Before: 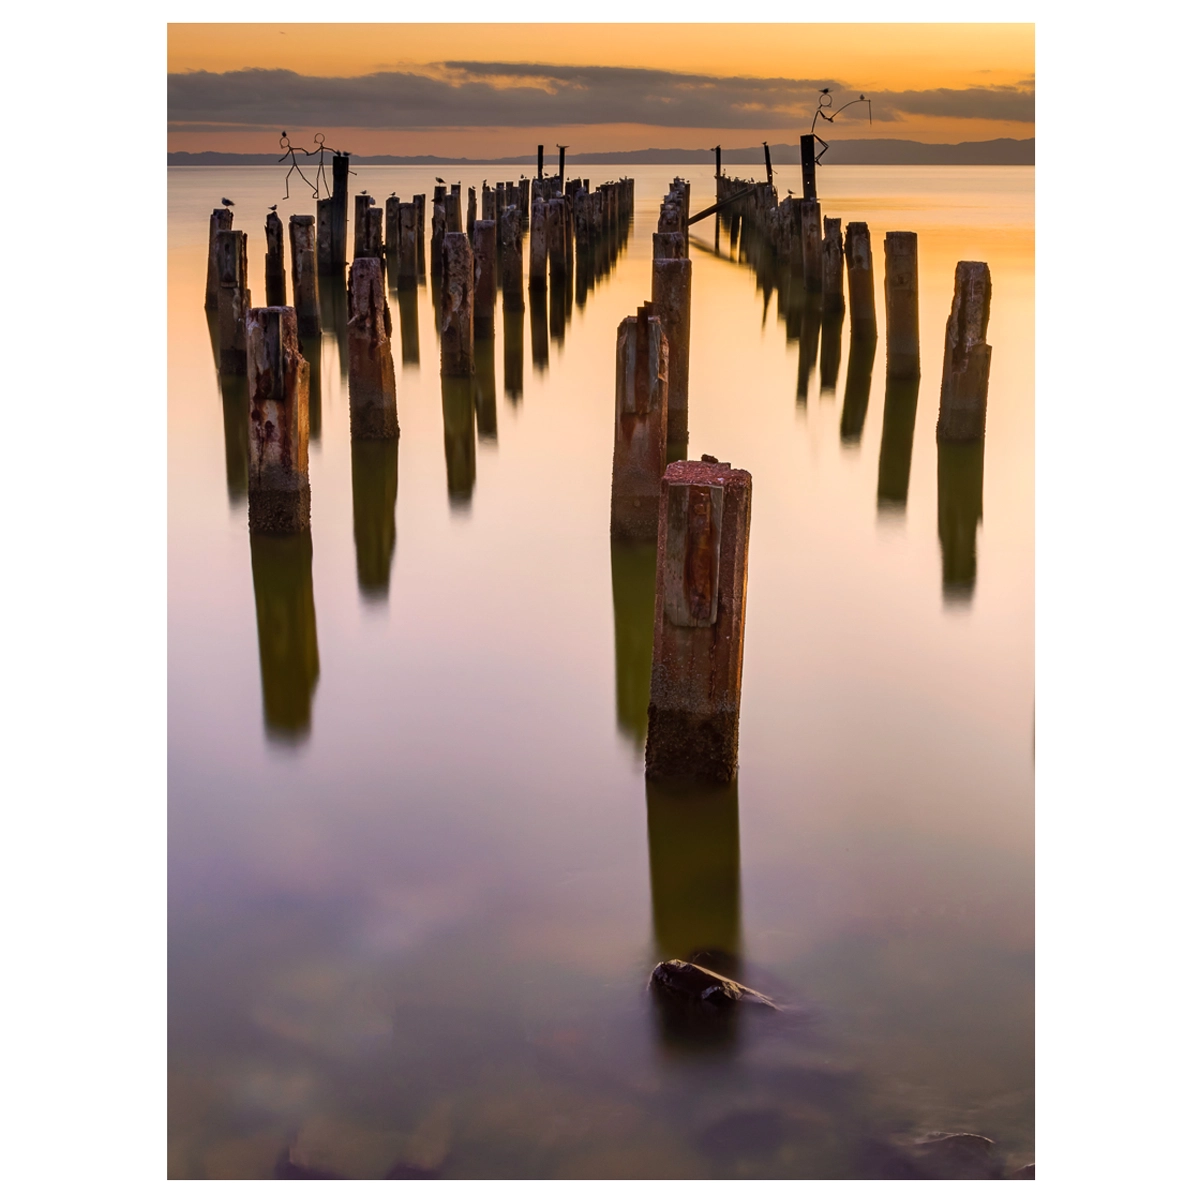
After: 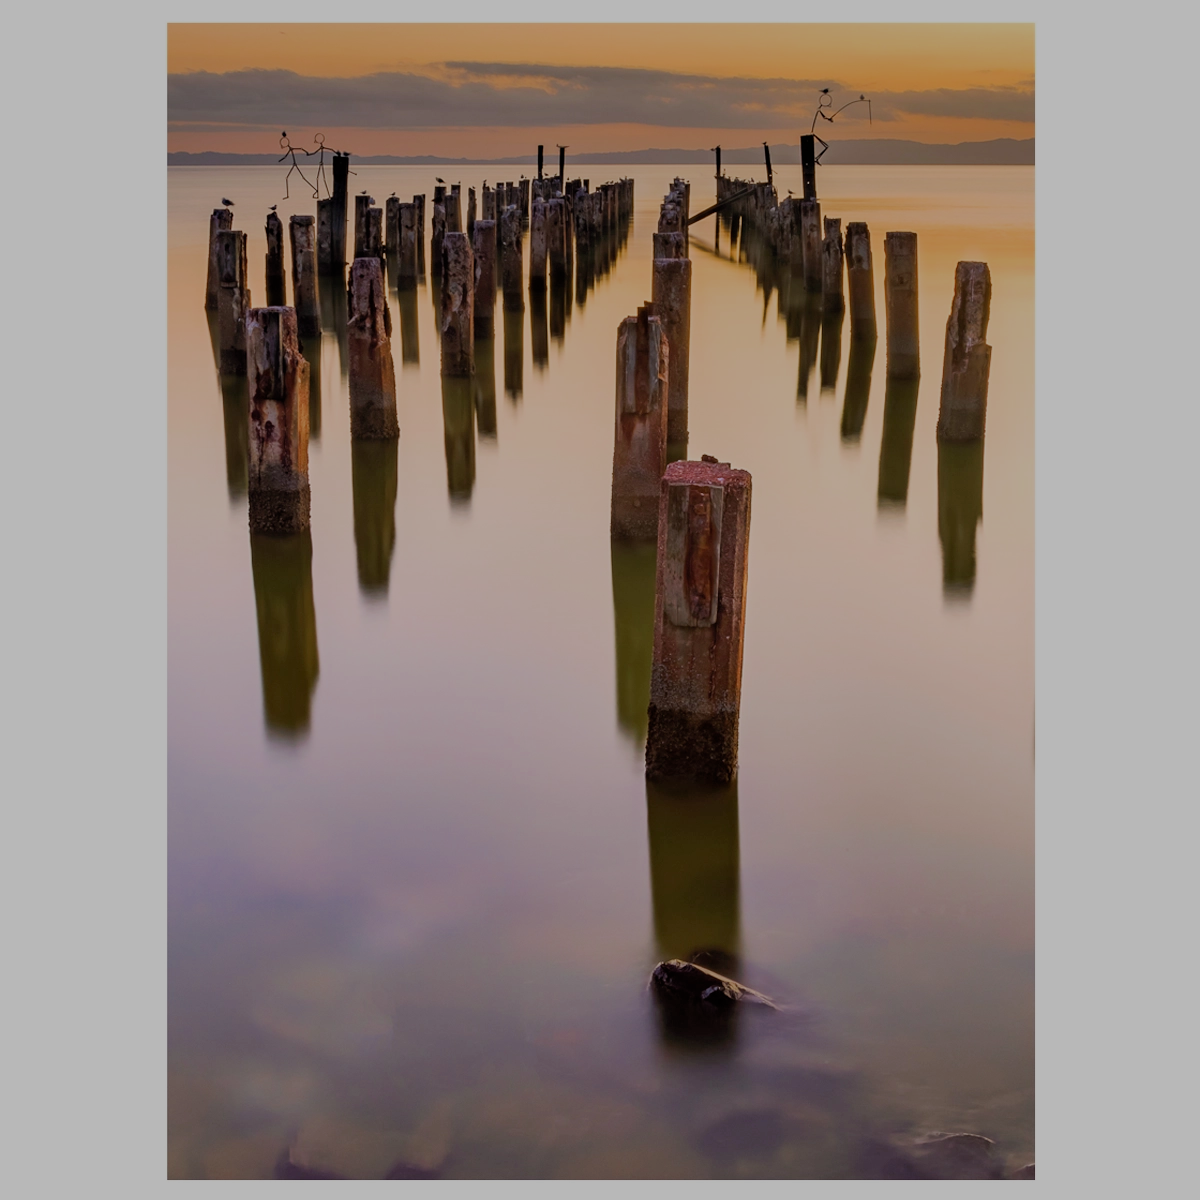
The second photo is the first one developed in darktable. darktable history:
exposure: compensate exposure bias true, compensate highlight preservation false
filmic rgb: black relative exposure -8.02 EV, white relative exposure 8 EV, hardness 2.48, latitude 9.18%, contrast 0.724, highlights saturation mix 8.87%, shadows ↔ highlights balance 1.67%
color zones: curves: ch0 [(0.018, 0.548) (0.197, 0.654) (0.425, 0.447) (0.605, 0.658) (0.732, 0.579)]; ch1 [(0.105, 0.531) (0.224, 0.531) (0.386, 0.39) (0.618, 0.456) (0.732, 0.456) (0.956, 0.421)]; ch2 [(0.039, 0.583) (0.215, 0.465) (0.399, 0.544) (0.465, 0.548) (0.614, 0.447) (0.724, 0.43) (0.882, 0.623) (0.956, 0.632)], mix -129.28%
